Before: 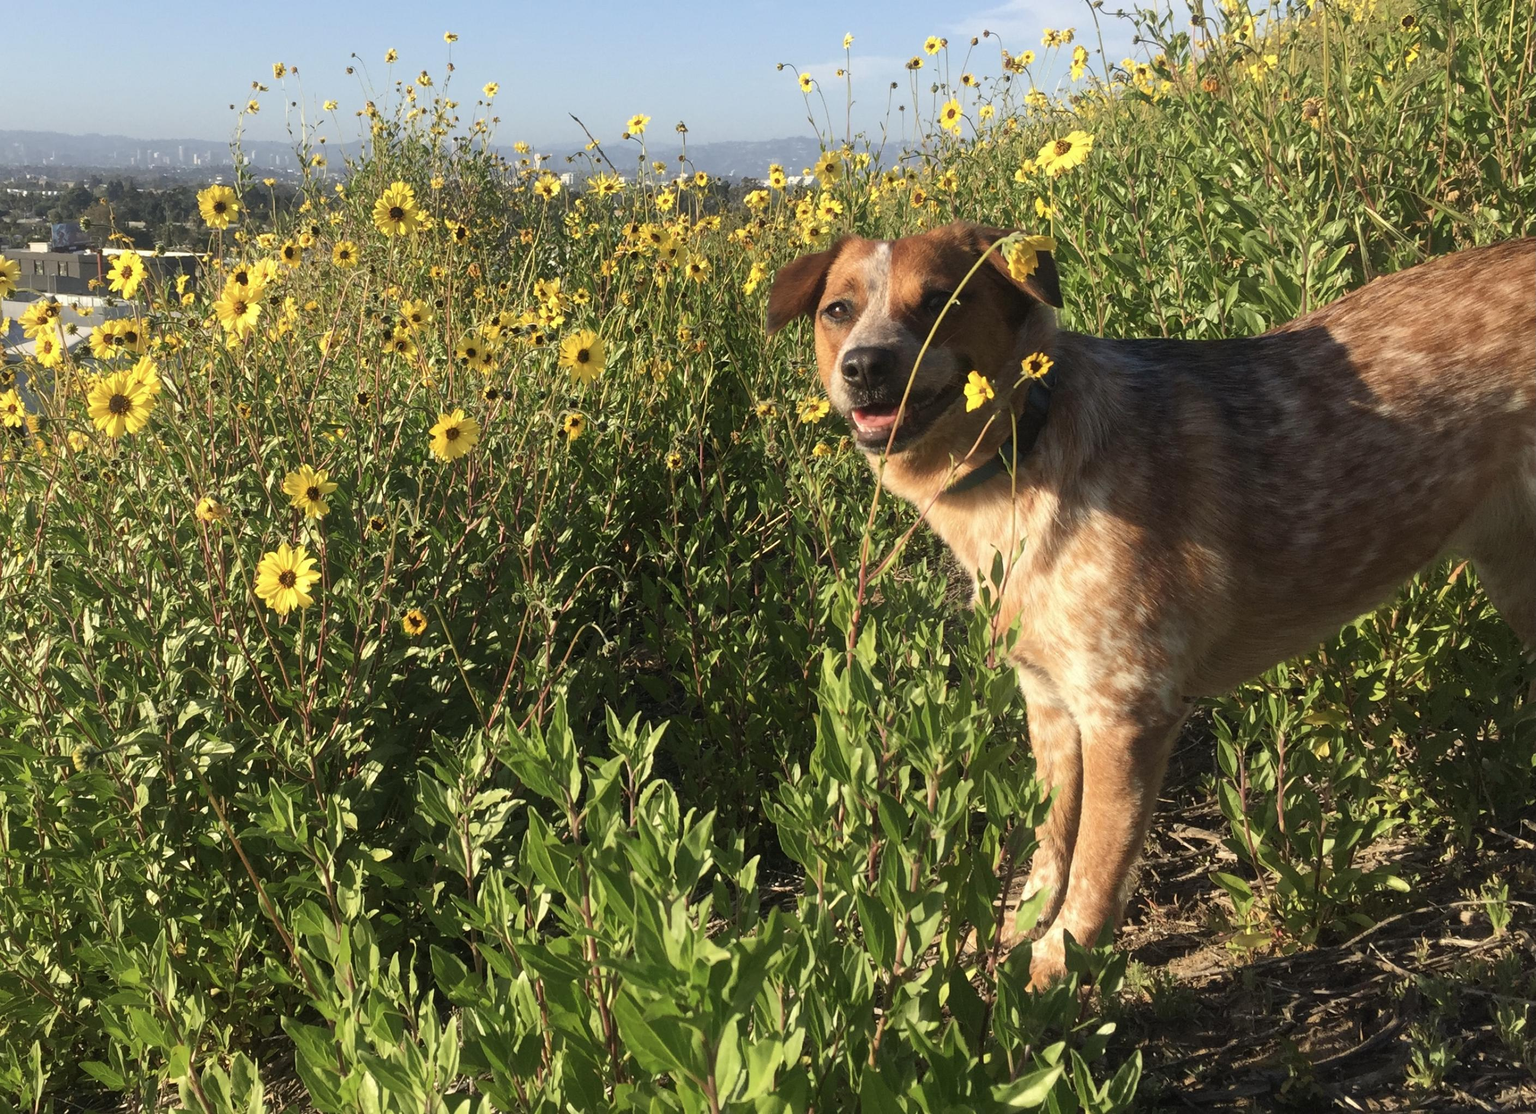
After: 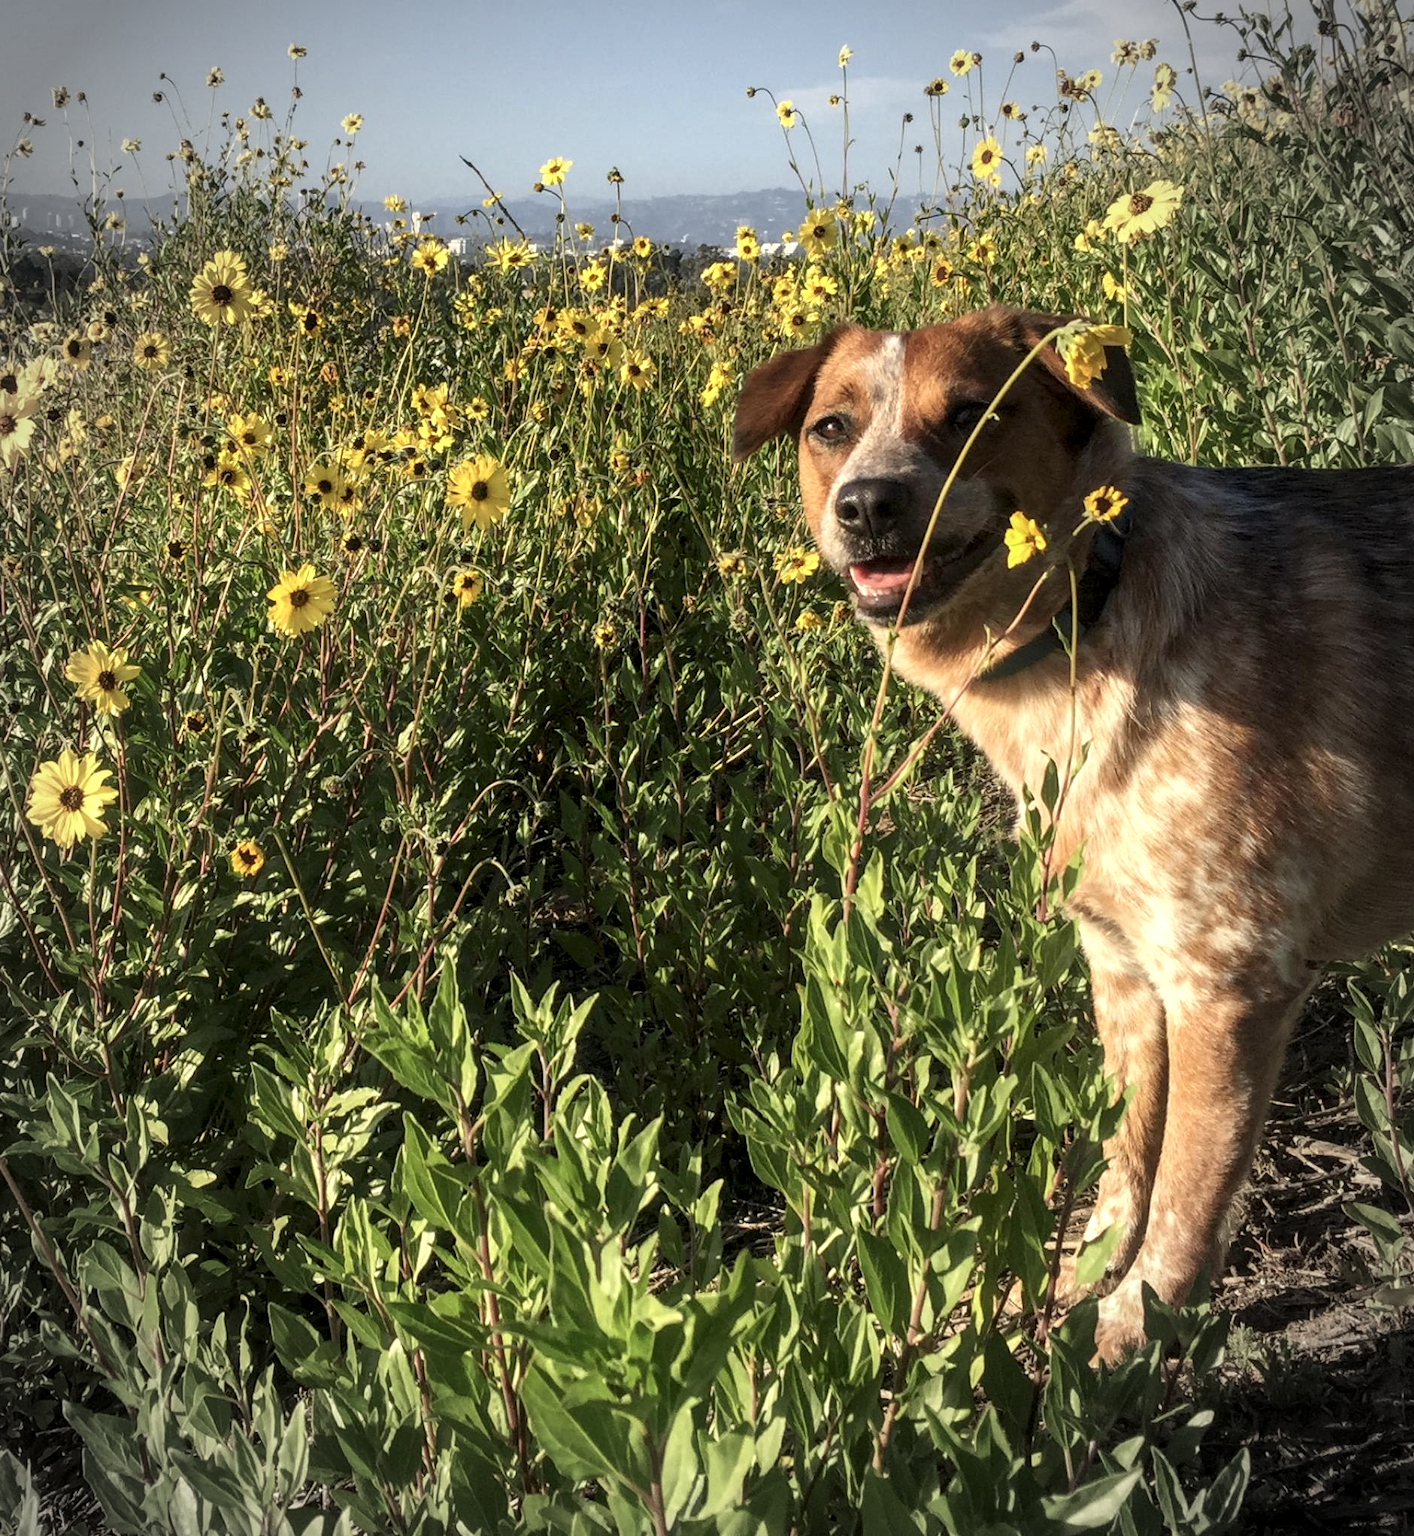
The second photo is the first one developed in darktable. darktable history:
local contrast: detail 150%
crop: left 15.364%, right 17.825%
vignetting: brightness -0.622, saturation -0.677, automatic ratio true, unbound false
